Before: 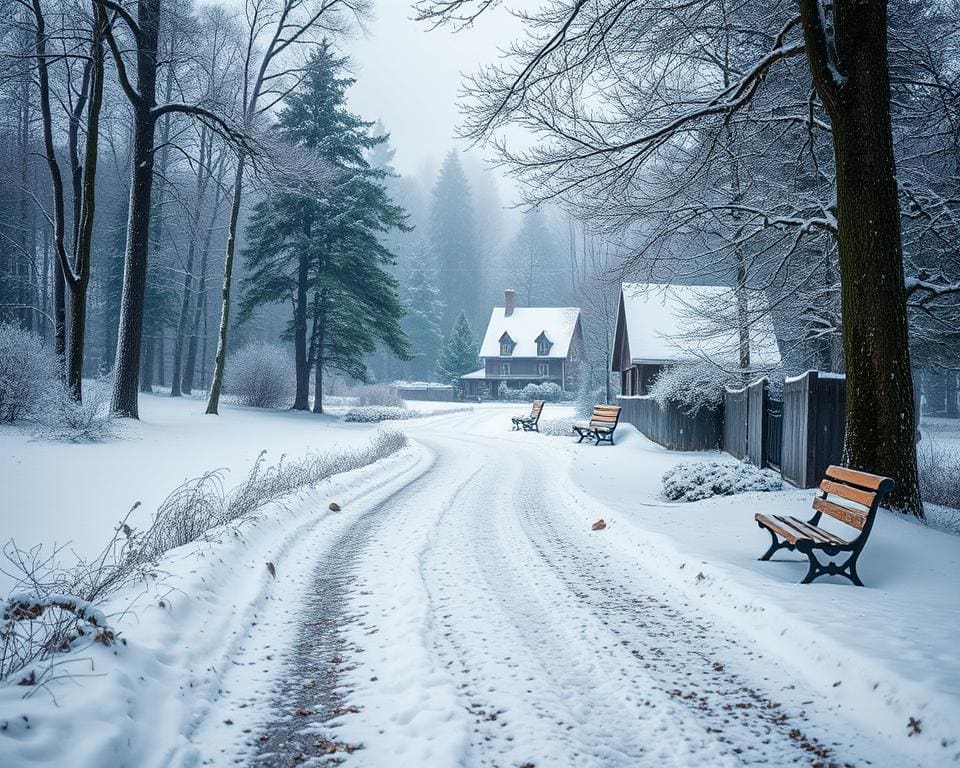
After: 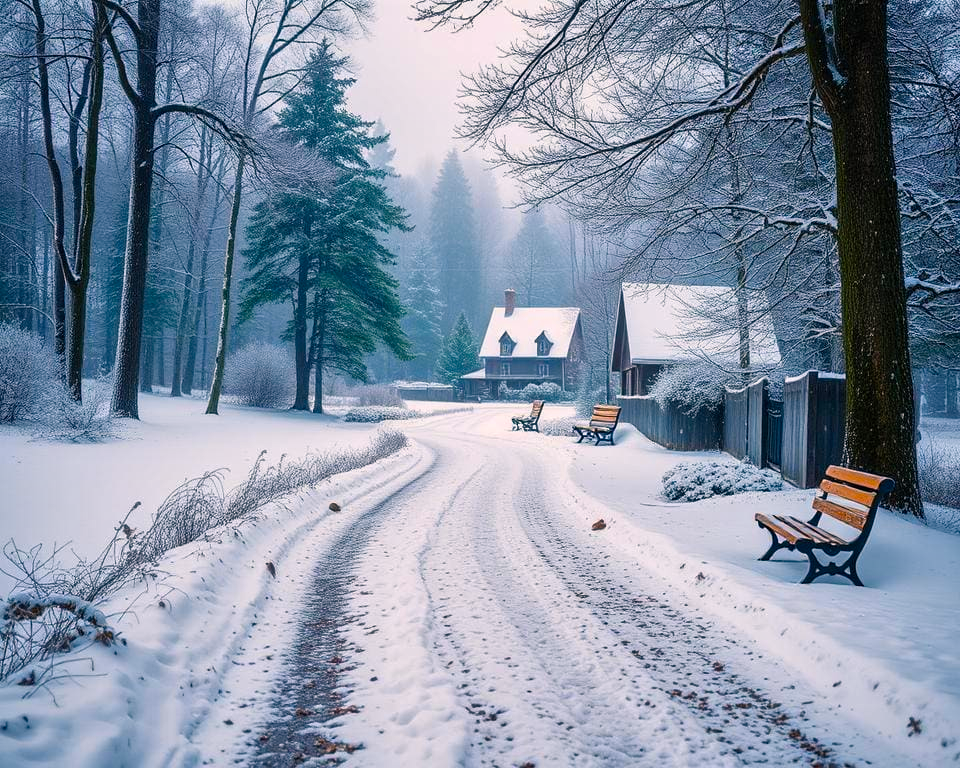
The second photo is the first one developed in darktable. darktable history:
exposure: compensate highlight preservation false
color balance rgb: highlights gain › chroma 2.478%, highlights gain › hue 35.44°, linear chroma grading › global chroma 15.594%, perceptual saturation grading › global saturation 37.045%
shadows and highlights: low approximation 0.01, soften with gaussian
